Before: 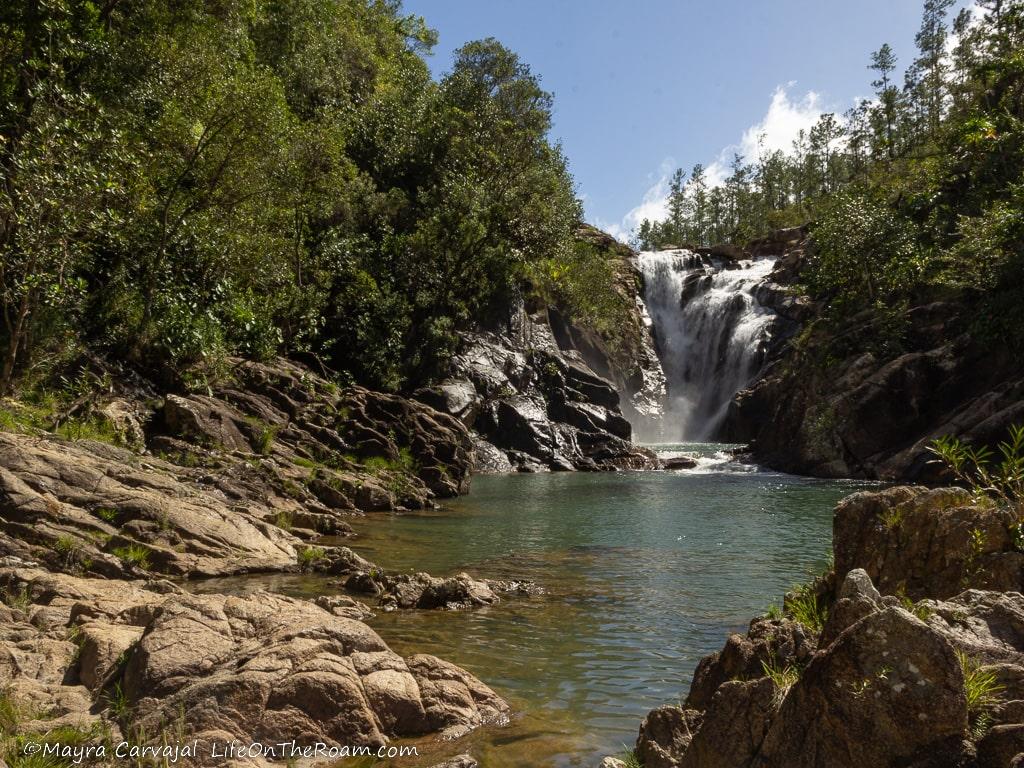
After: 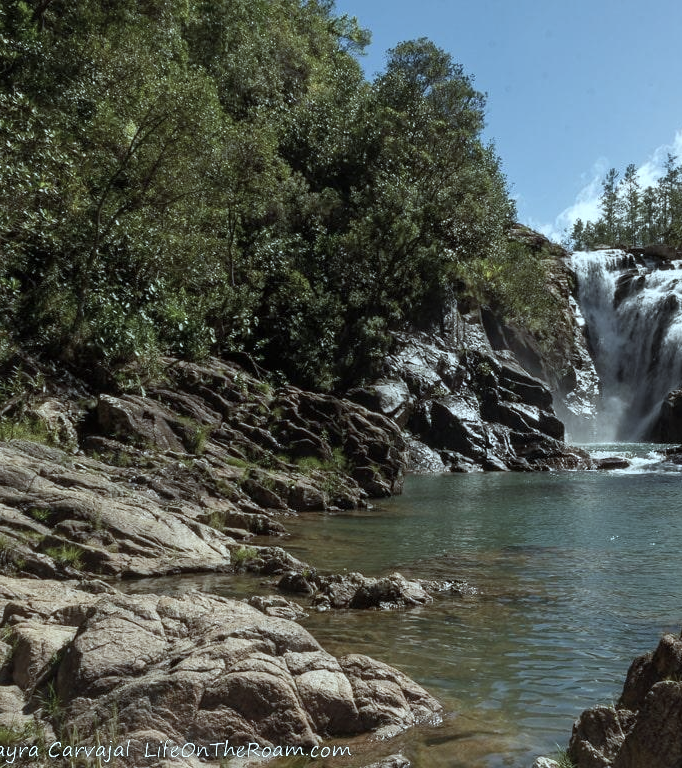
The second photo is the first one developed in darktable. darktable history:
crop and rotate: left 6.617%, right 26.717%
color correction: highlights a* -12.64, highlights b* -18.1, saturation 0.7
